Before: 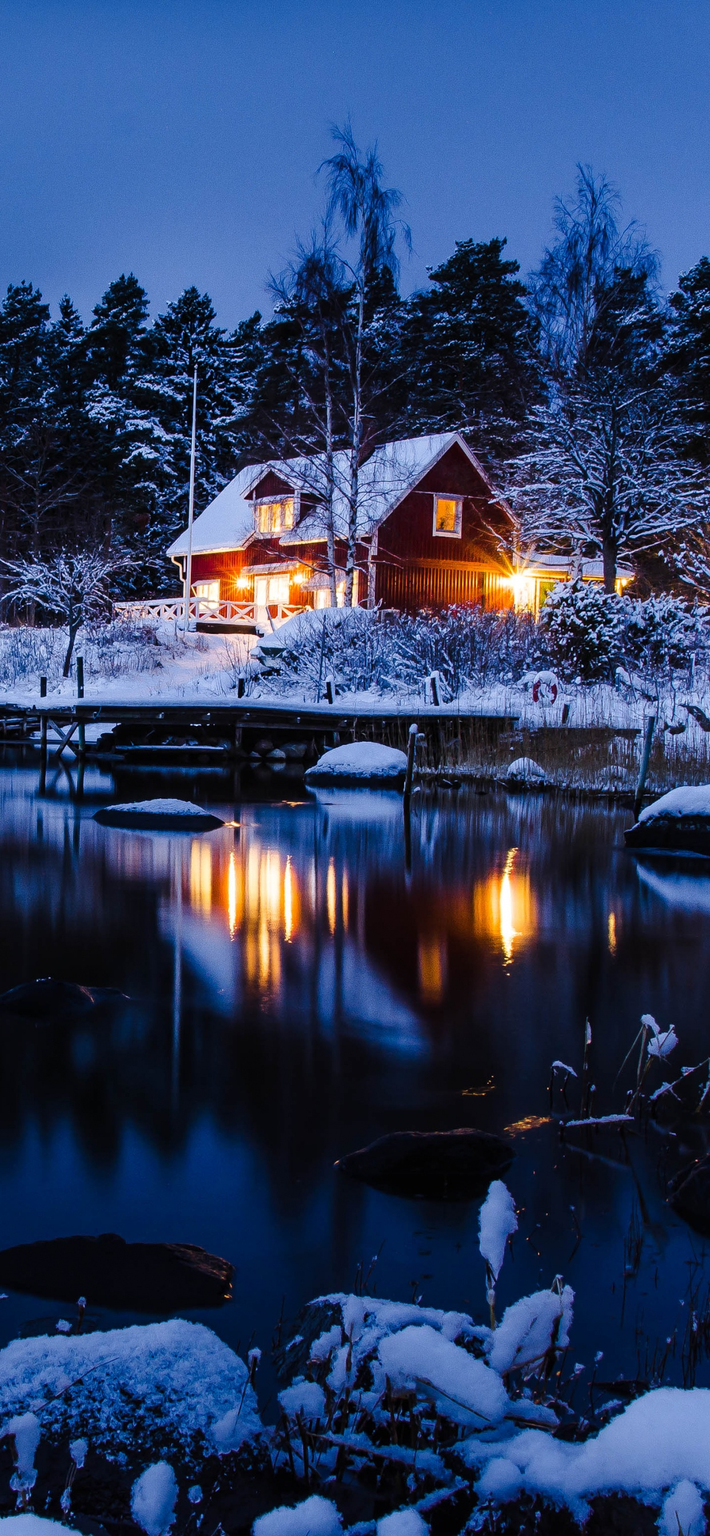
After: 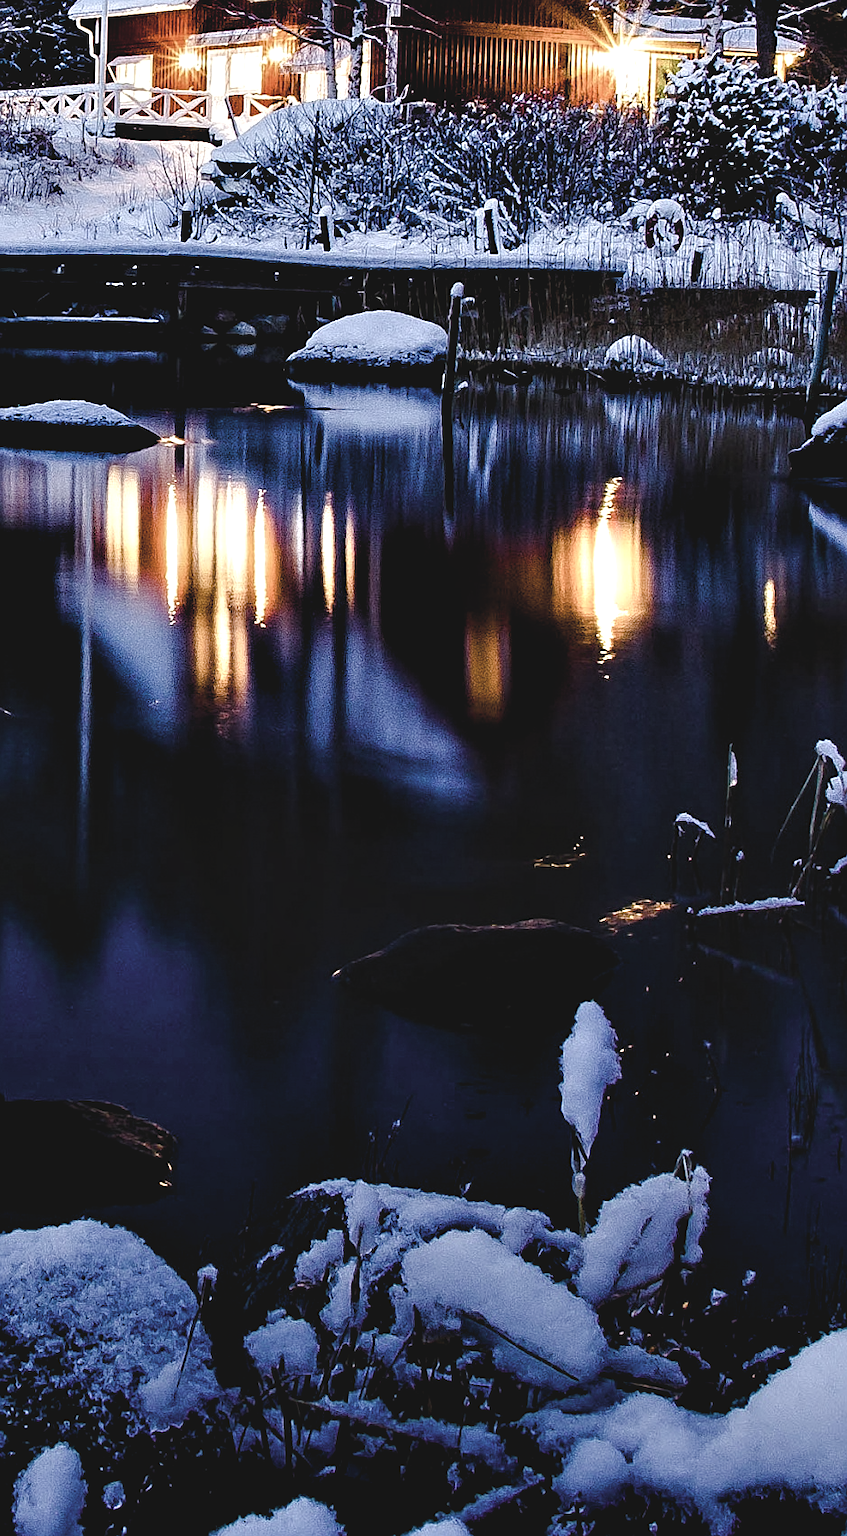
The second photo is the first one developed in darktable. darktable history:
color balance rgb: perceptual saturation grading › global saturation 24.864%, perceptual saturation grading › highlights -51.002%, perceptual saturation grading › mid-tones 18.992%, perceptual saturation grading › shadows 62.187%
crop and rotate: left 17.38%, top 35.481%, right 6.757%, bottom 0.992%
levels: levels [0.052, 0.496, 0.908]
contrast brightness saturation: contrast -0.261, saturation -0.427
sharpen: on, module defaults
contrast equalizer: y [[0.6 ×6], [0.55 ×6], [0 ×6], [0 ×6], [0 ×6]]
